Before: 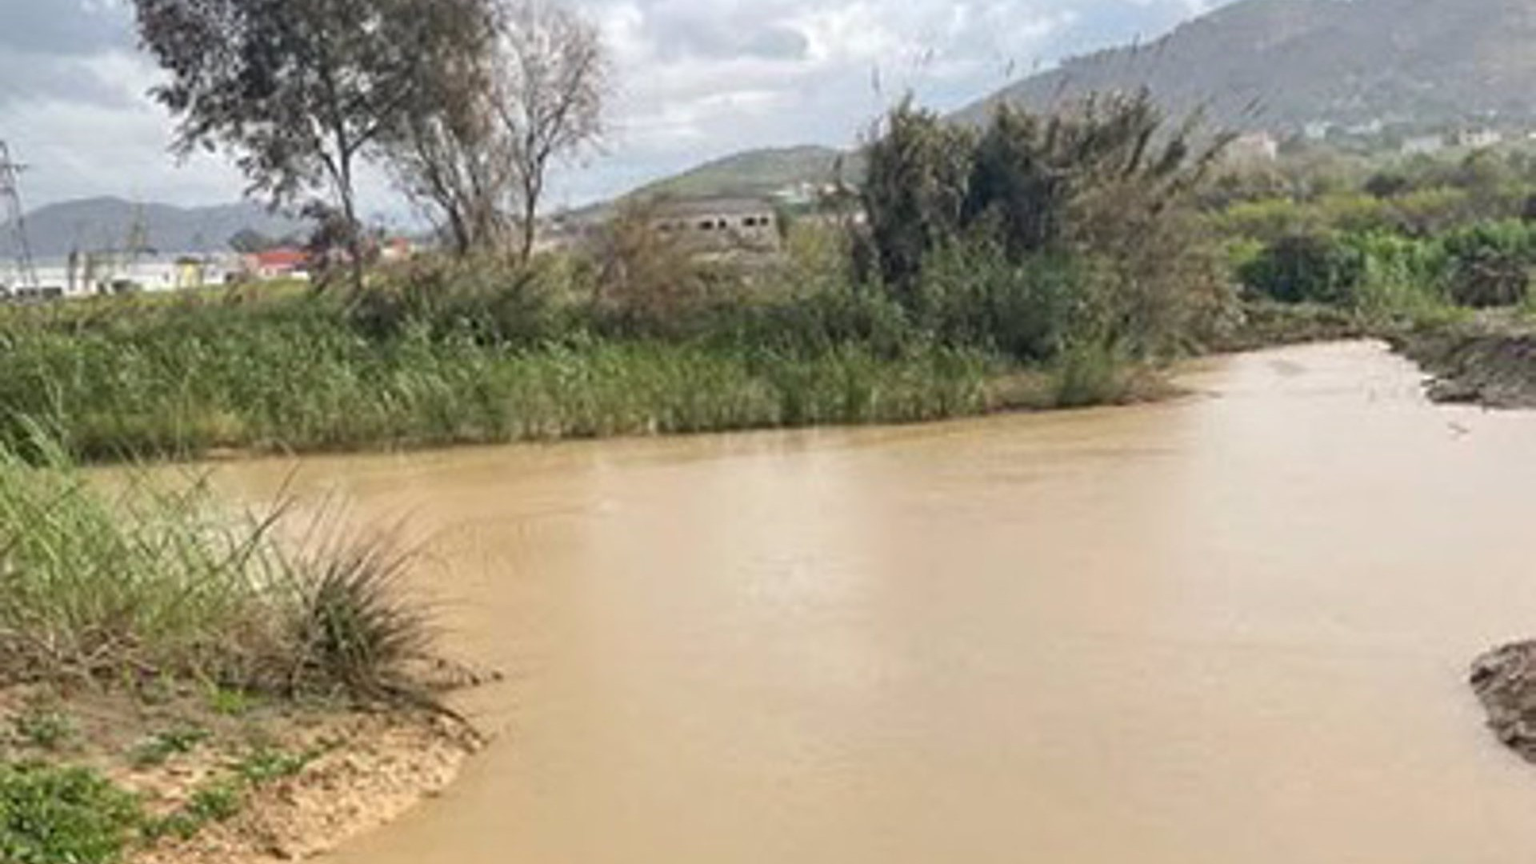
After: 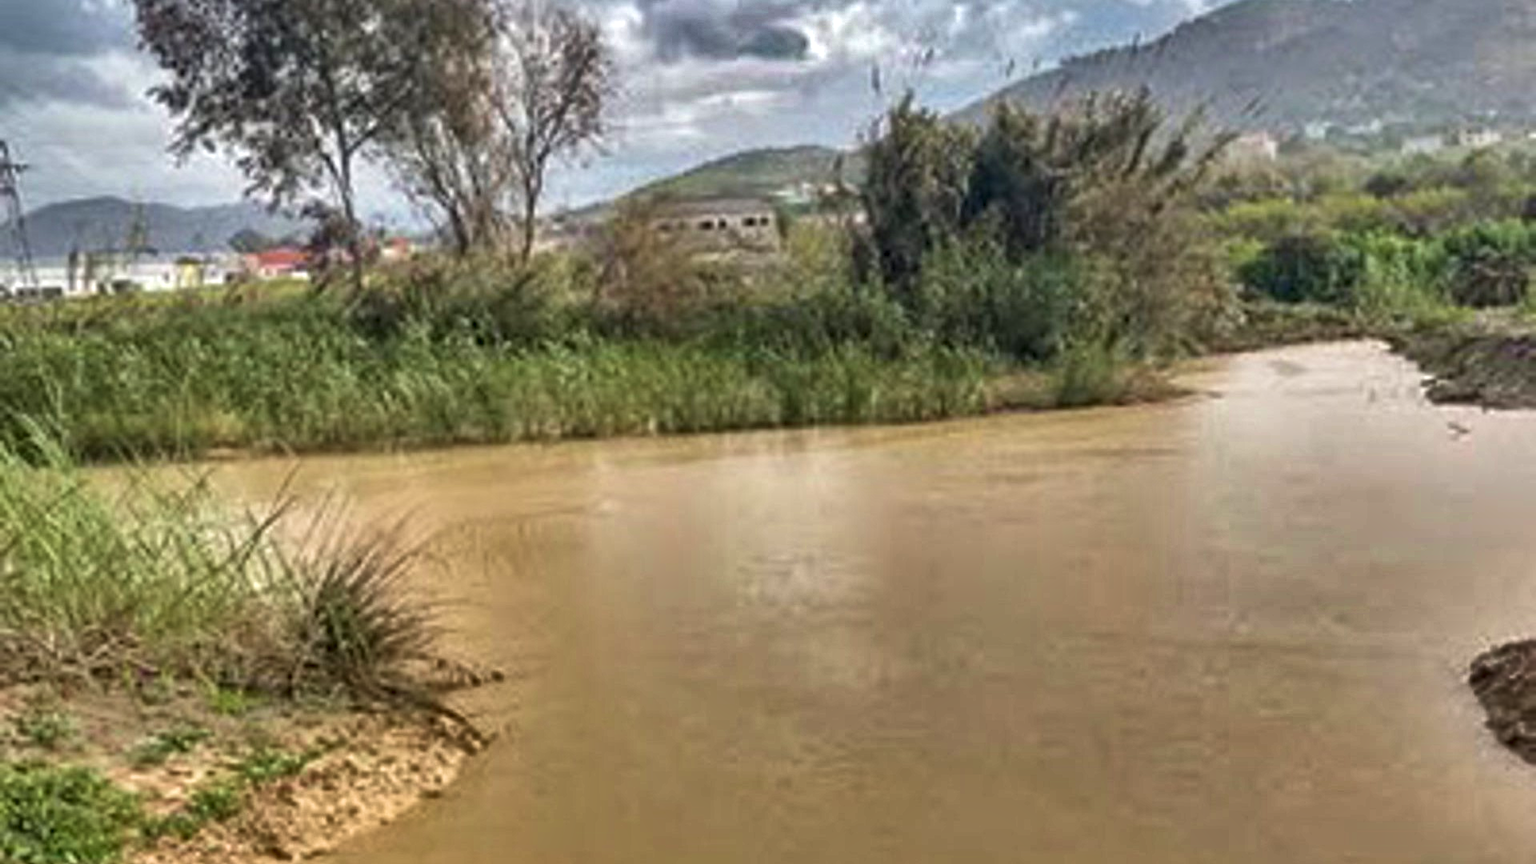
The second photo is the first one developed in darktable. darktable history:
local contrast: on, module defaults
velvia: on, module defaults
shadows and highlights: shadows 19.13, highlights -83.41, soften with gaussian
